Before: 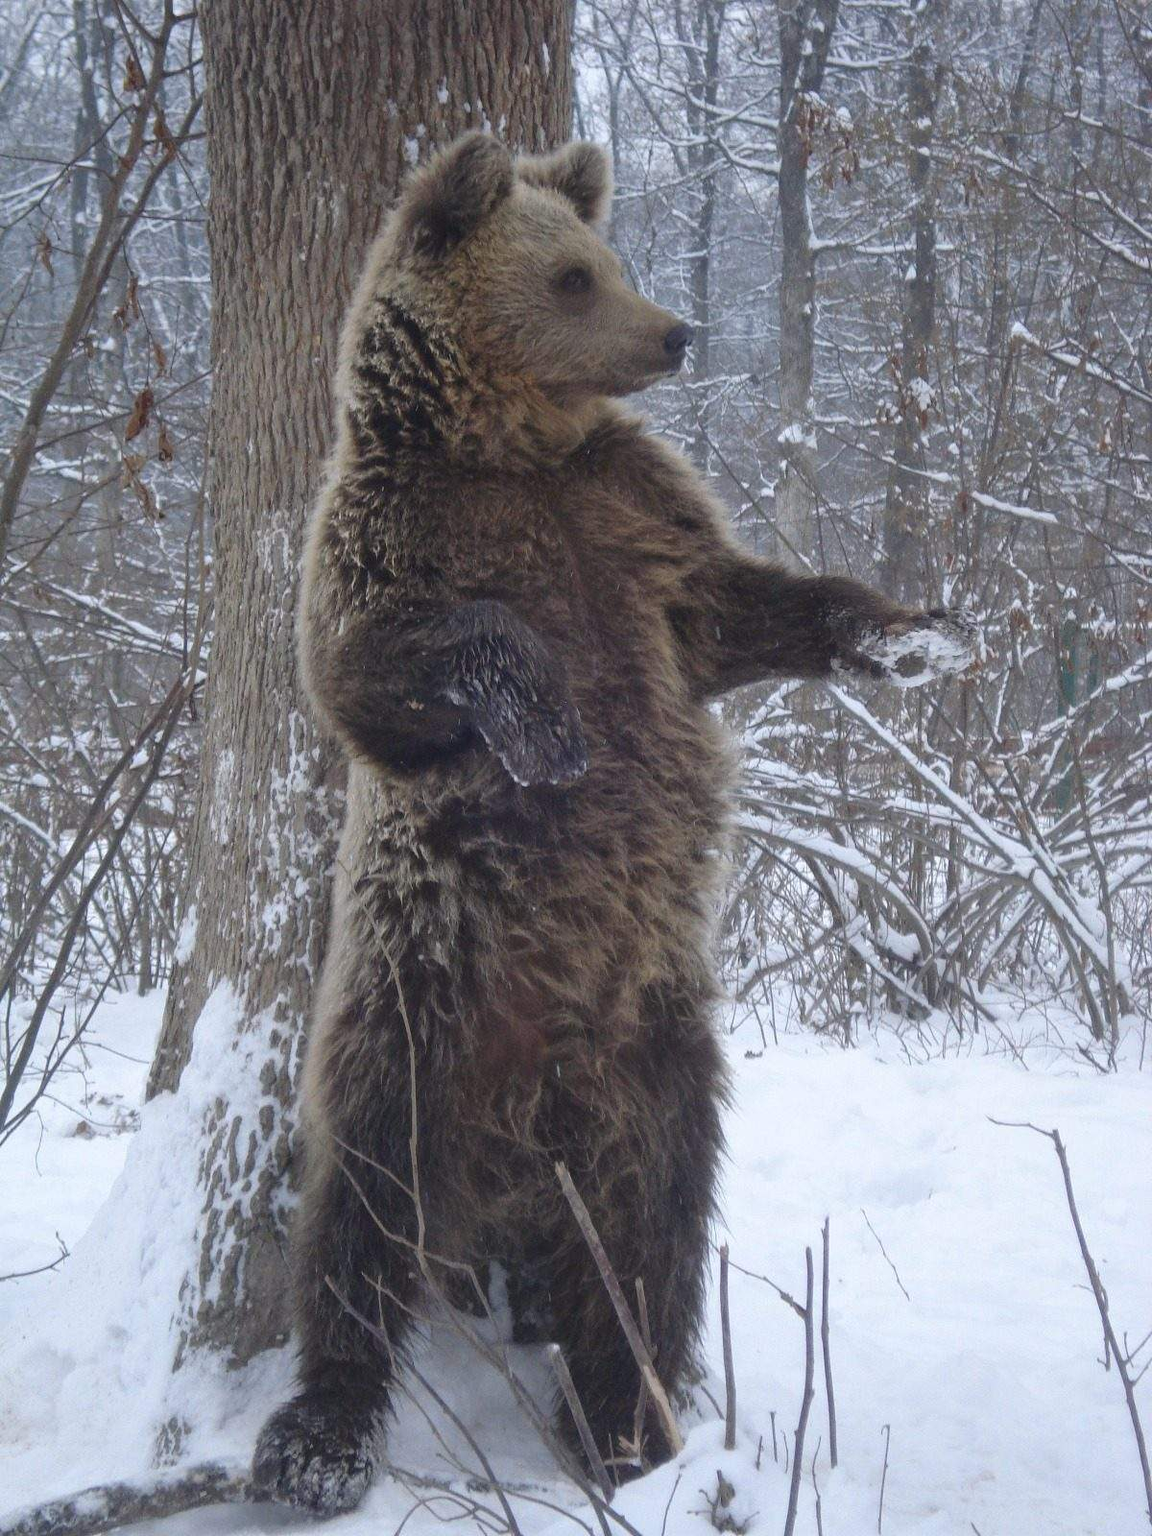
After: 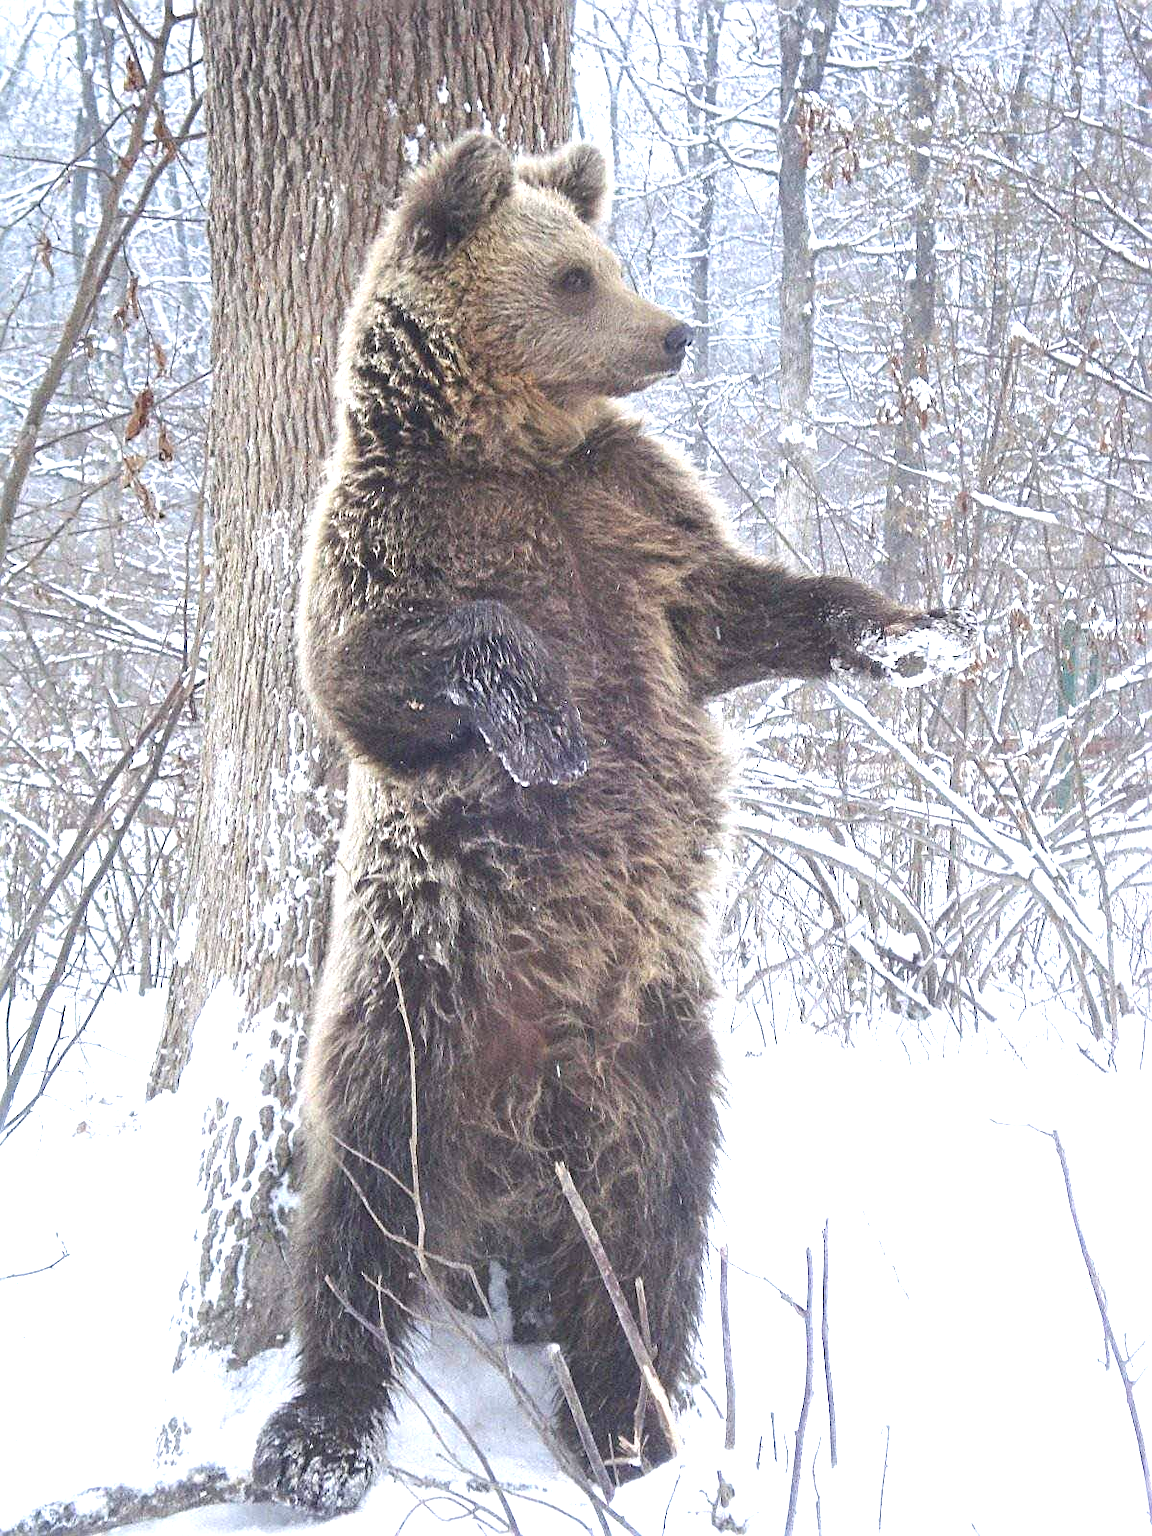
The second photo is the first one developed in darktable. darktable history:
sharpen: radius 2.531, amount 0.628
exposure: black level correction 0, exposure 1.625 EV, compensate exposure bias true, compensate highlight preservation false
contrast brightness saturation: saturation -0.05
